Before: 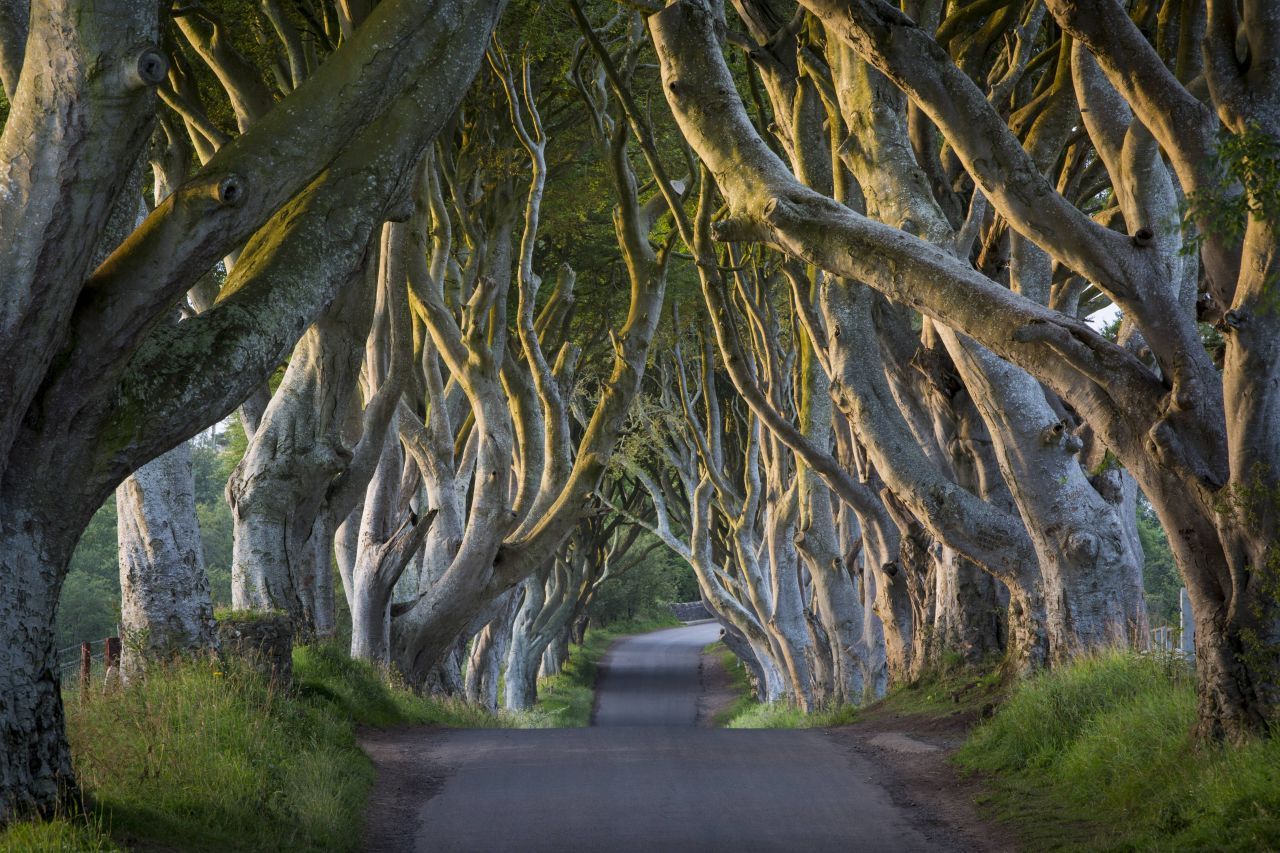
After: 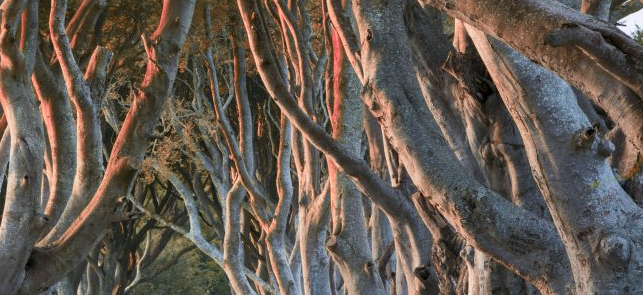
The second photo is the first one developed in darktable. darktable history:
crop: left 36.607%, top 34.735%, right 13.146%, bottom 30.611%
color zones: curves: ch2 [(0, 0.488) (0.143, 0.417) (0.286, 0.212) (0.429, 0.179) (0.571, 0.154) (0.714, 0.415) (0.857, 0.495) (1, 0.488)]
